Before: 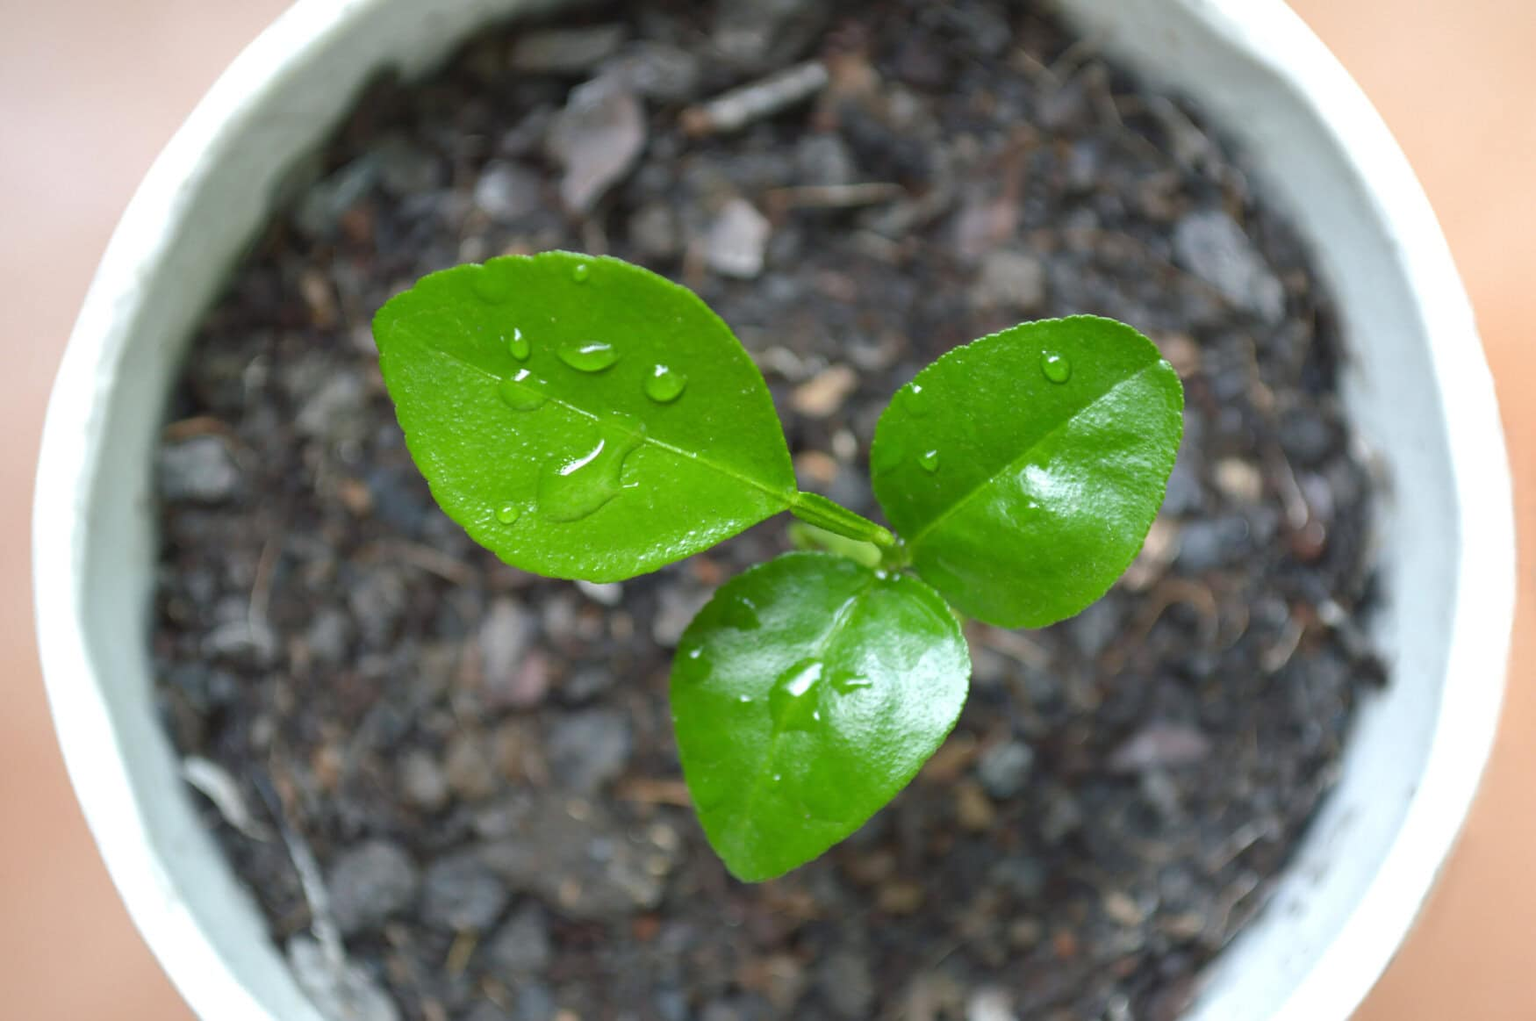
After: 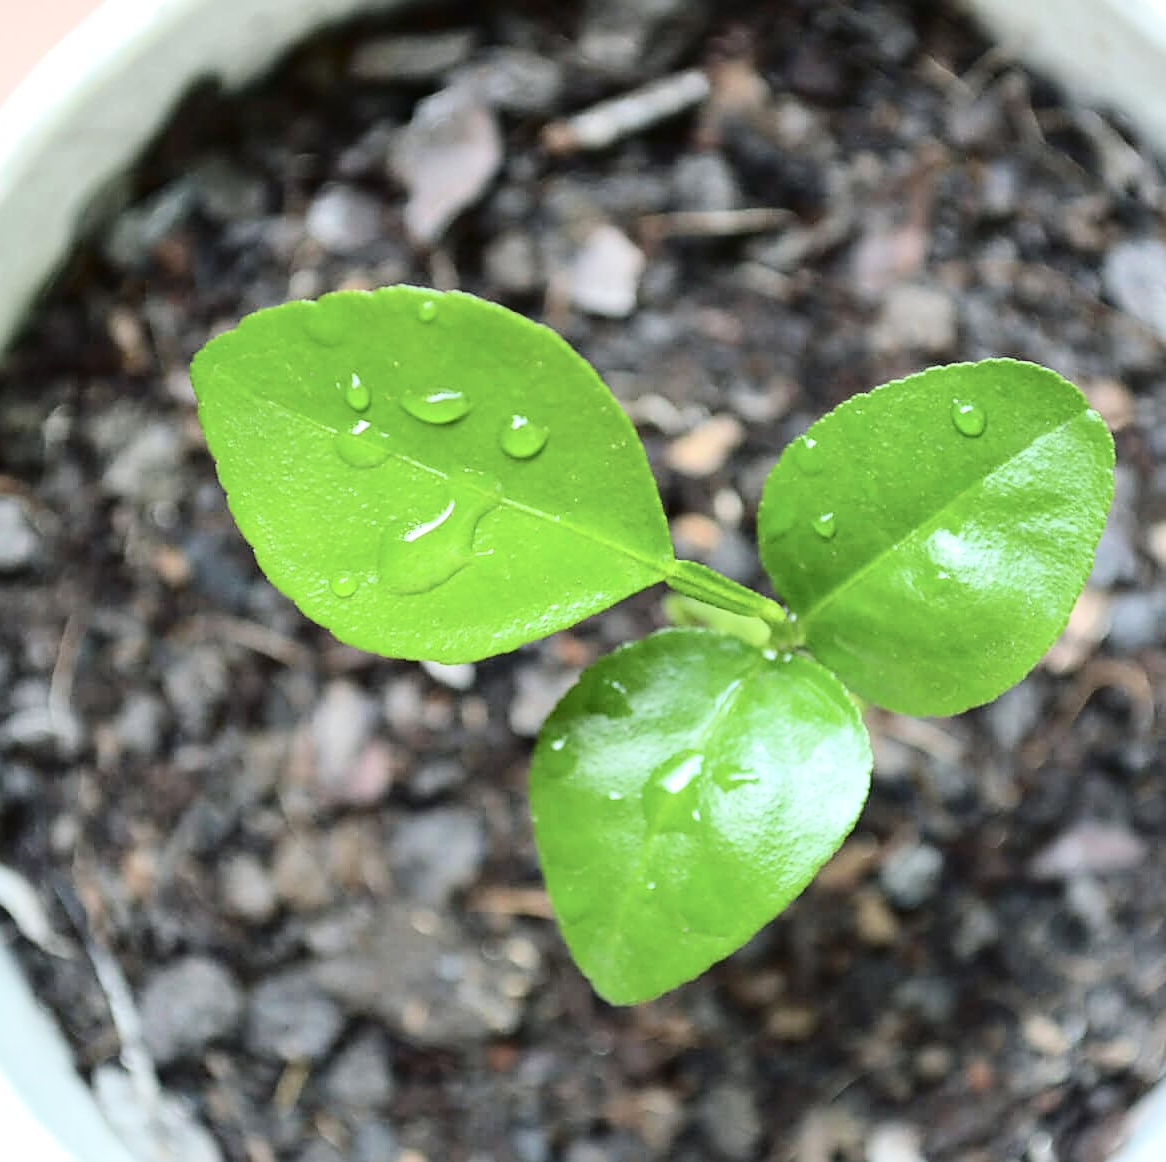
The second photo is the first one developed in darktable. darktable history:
tone curve: curves: ch0 [(0, 0) (0.003, 0.001) (0.011, 0.004) (0.025, 0.009) (0.044, 0.016) (0.069, 0.025) (0.1, 0.036) (0.136, 0.059) (0.177, 0.103) (0.224, 0.175) (0.277, 0.274) (0.335, 0.395) (0.399, 0.52) (0.468, 0.635) (0.543, 0.733) (0.623, 0.817) (0.709, 0.888) (0.801, 0.93) (0.898, 0.964) (1, 1)], color space Lab, independent channels, preserve colors none
crop and rotate: left 13.409%, right 19.924%
sharpen: on, module defaults
